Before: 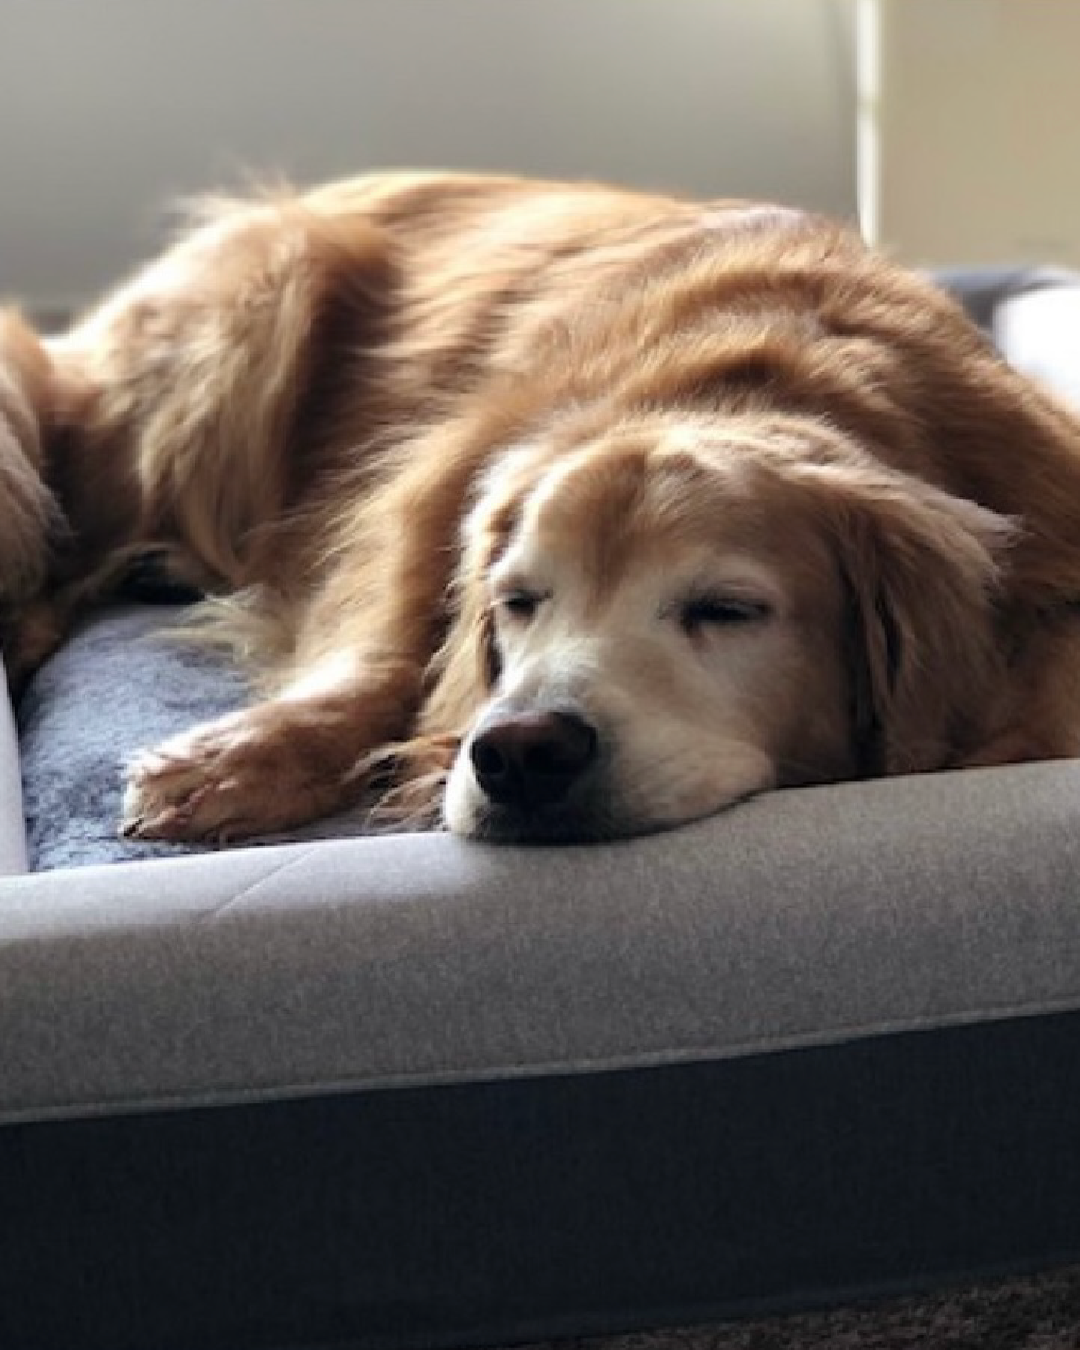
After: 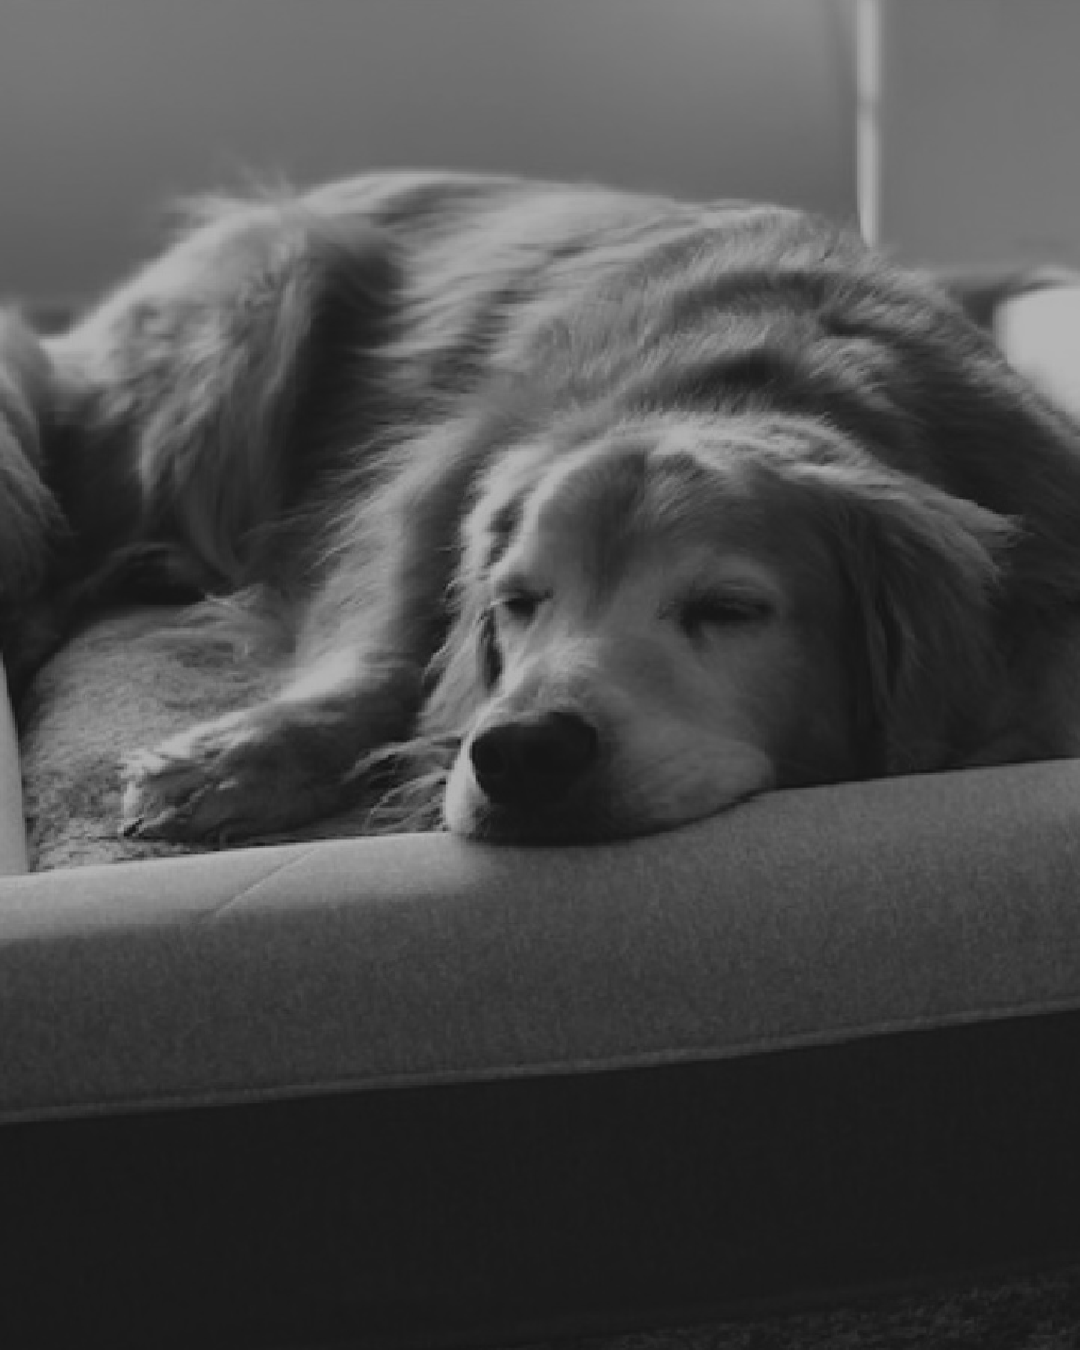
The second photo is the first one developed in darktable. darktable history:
color correction: saturation 0.3
exposure: black level correction -0.016, exposure -1.018 EV, compensate highlight preservation false
color calibration: output gray [0.21, 0.42, 0.37, 0], gray › normalize channels true, illuminant same as pipeline (D50), adaptation XYZ, x 0.346, y 0.359, gamut compression 0
